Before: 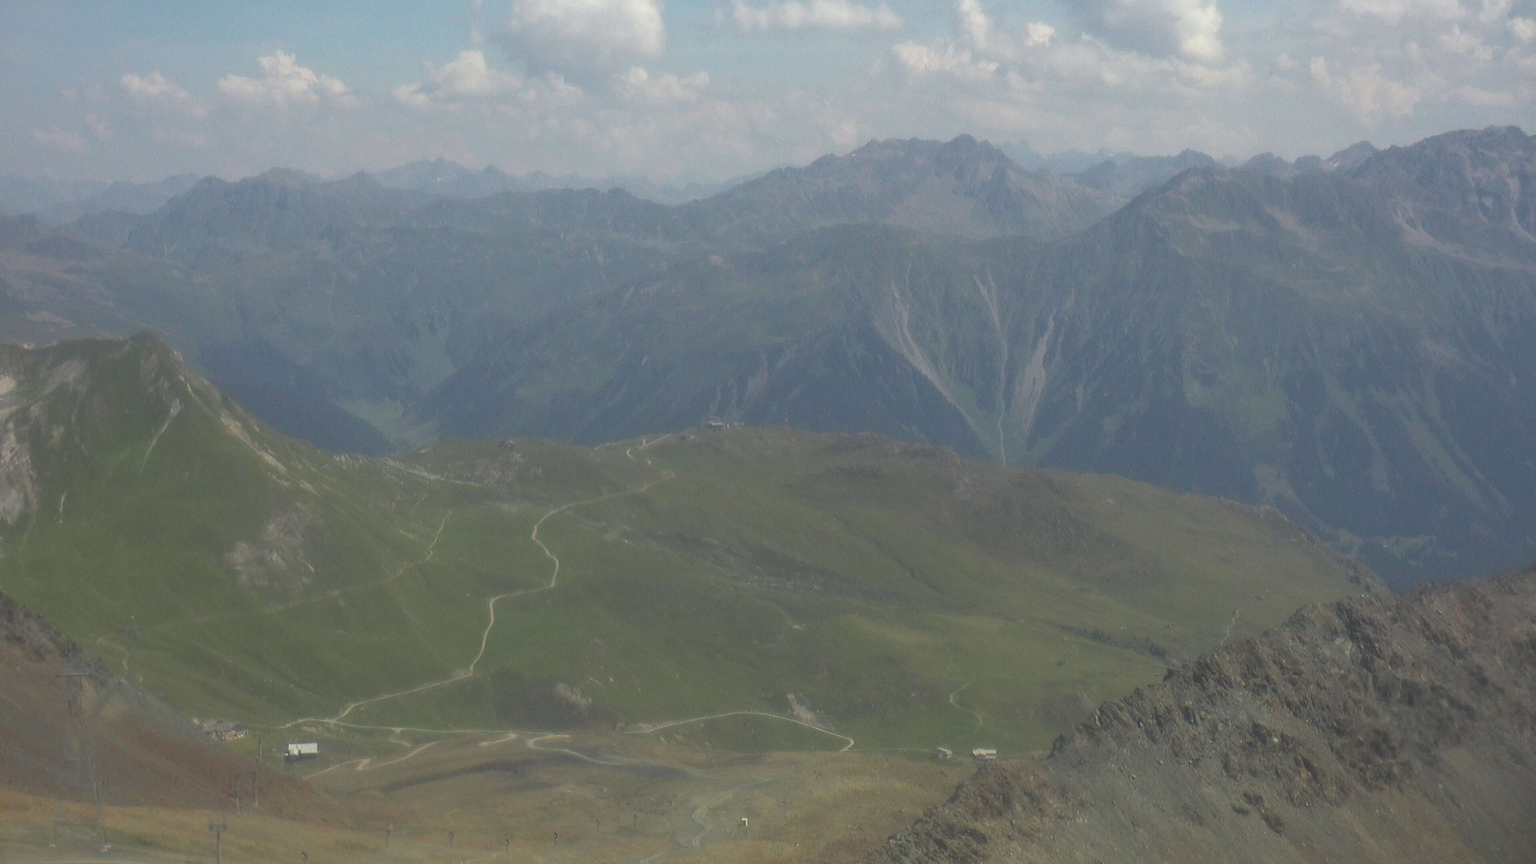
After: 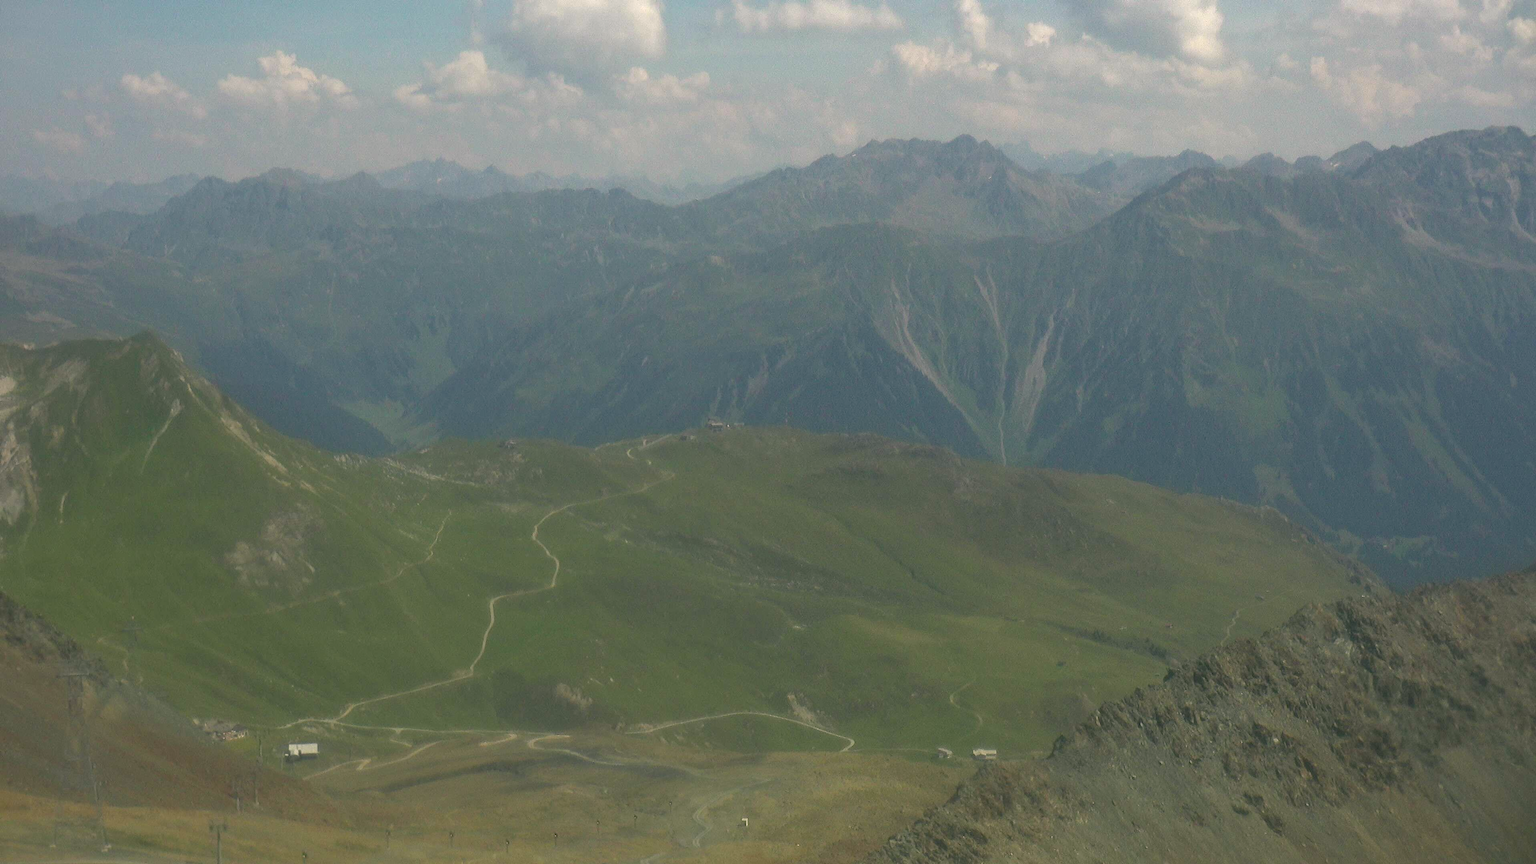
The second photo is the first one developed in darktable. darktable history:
color correction: highlights a* 4.02, highlights b* 4.98, shadows a* -7.55, shadows b* 4.98
haze removal: compatibility mode true, adaptive false
